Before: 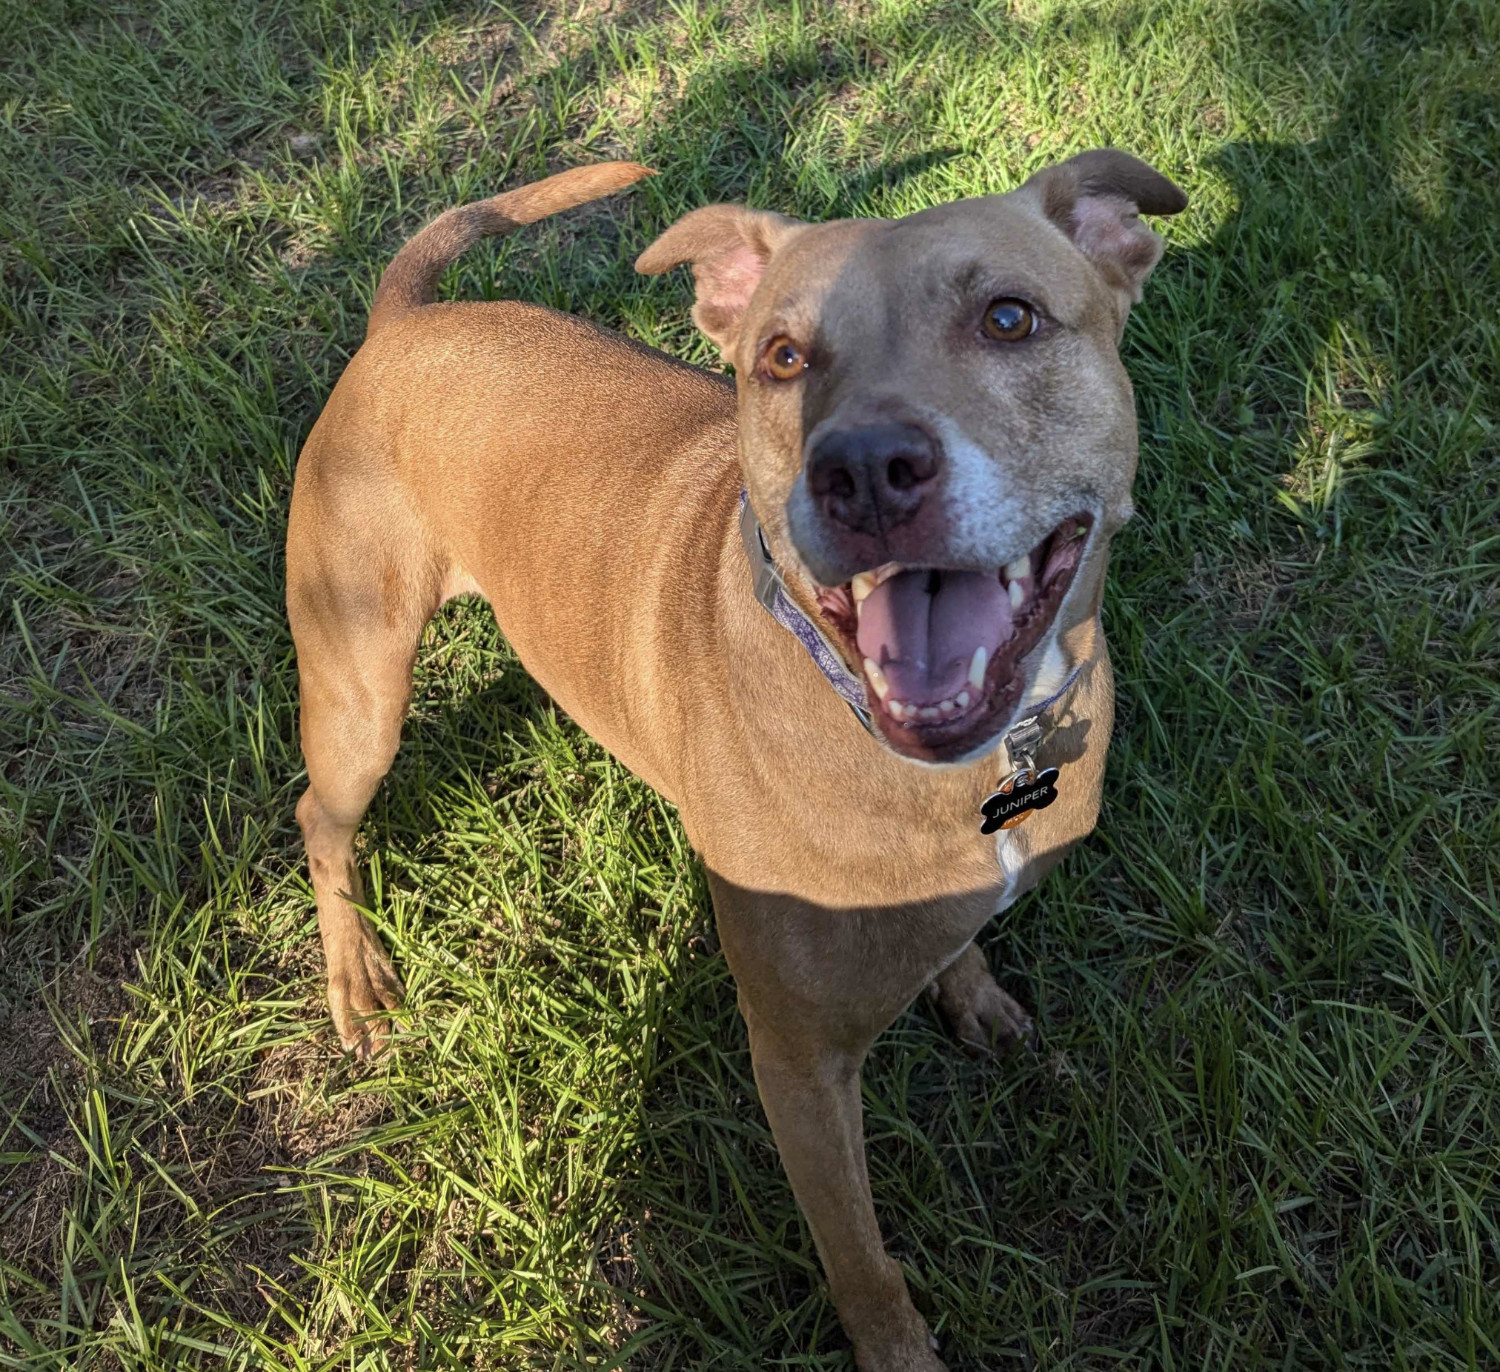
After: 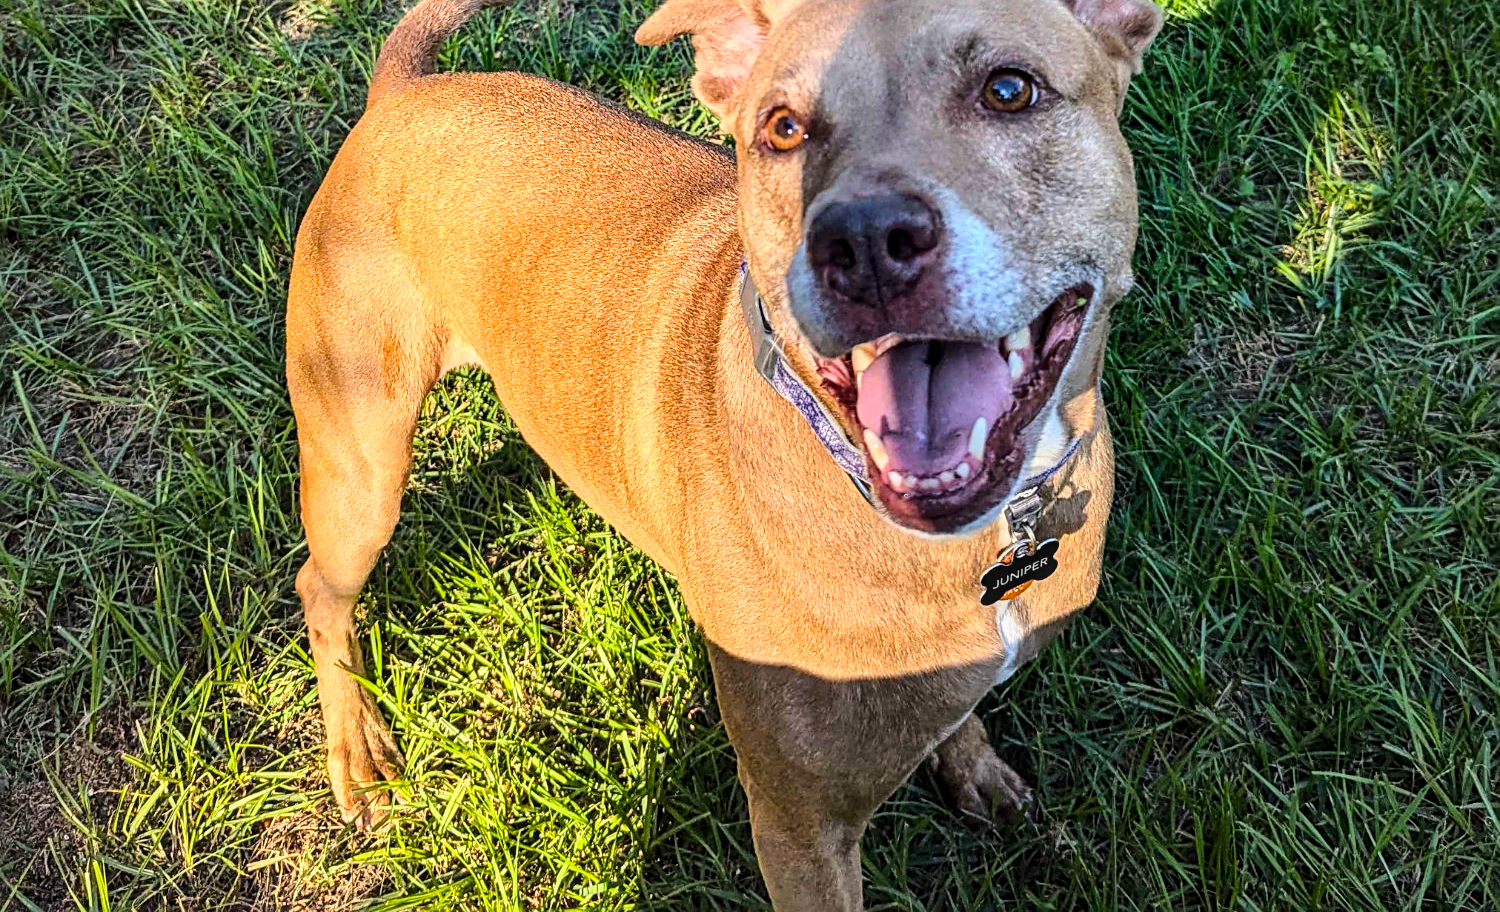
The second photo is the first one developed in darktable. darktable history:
color balance rgb: perceptual saturation grading › global saturation 17.187%
sharpen: amount 0.495
local contrast: on, module defaults
base curve: curves: ch0 [(0, 0) (0.028, 0.03) (0.121, 0.232) (0.46, 0.748) (0.859, 0.968) (1, 1)]
crop: top 16.76%, bottom 16.721%
tone equalizer: mask exposure compensation -0.513 EV
